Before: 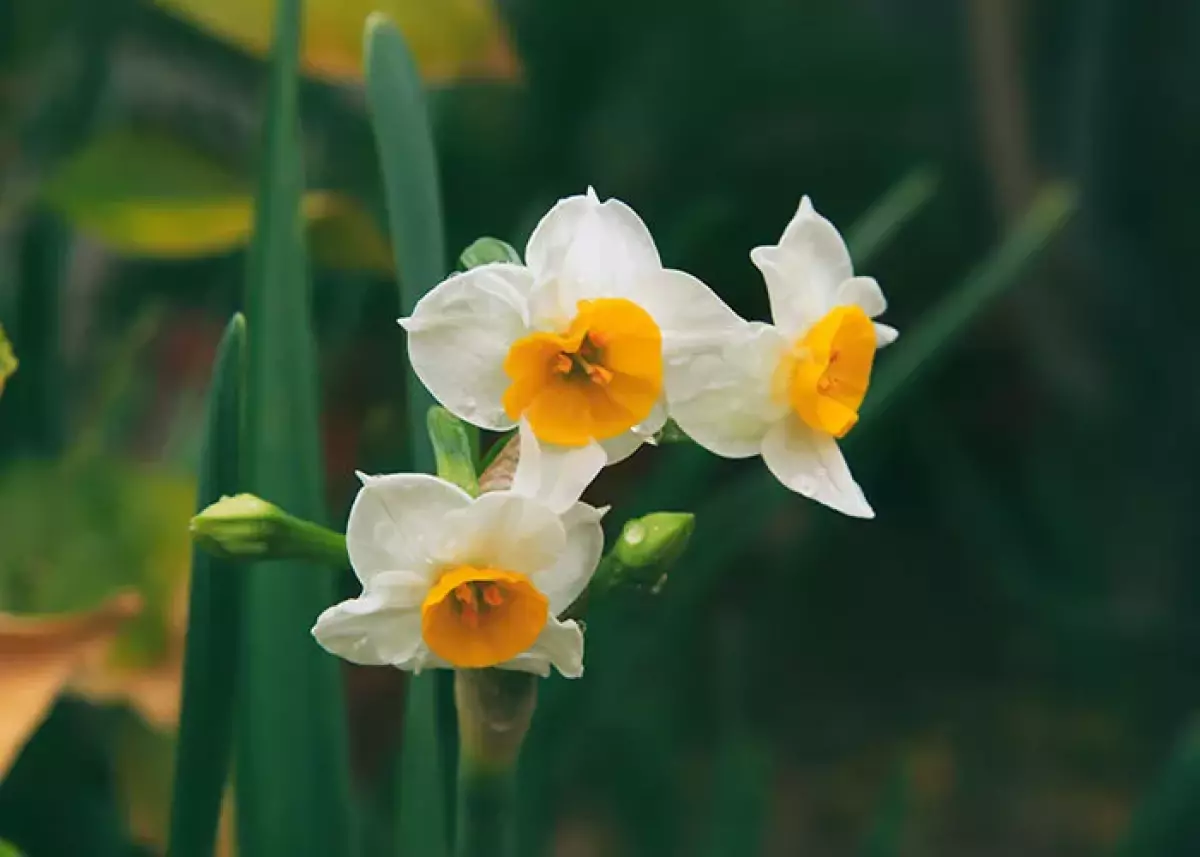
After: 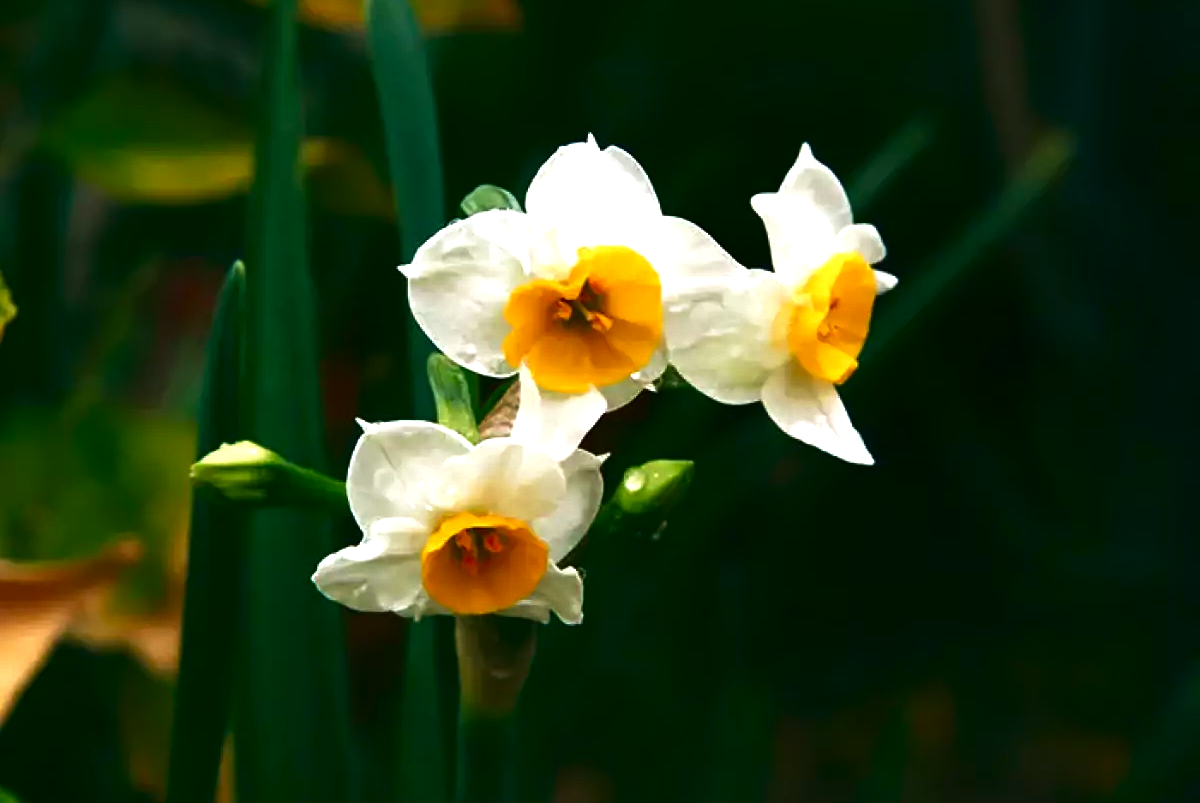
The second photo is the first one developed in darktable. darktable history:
exposure: exposure 0.766 EV, compensate highlight preservation false
crop and rotate: top 6.25%
contrast brightness saturation: brightness -0.52
velvia: on, module defaults
